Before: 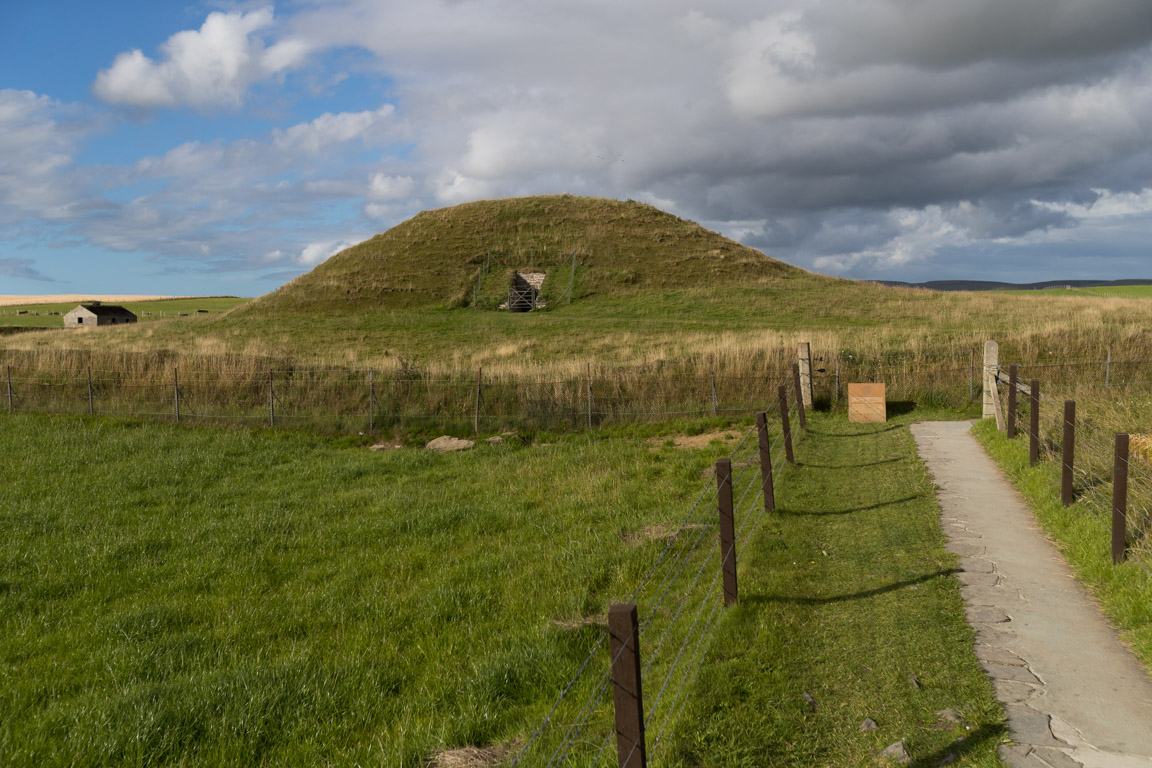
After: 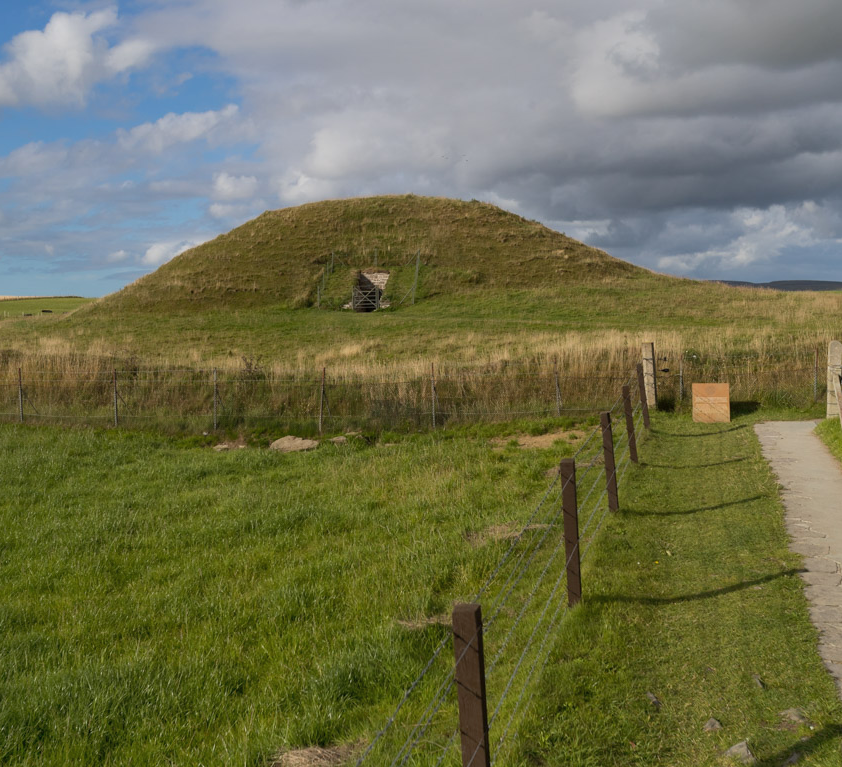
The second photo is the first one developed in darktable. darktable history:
crop: left 13.611%, right 13.277%
shadows and highlights: on, module defaults
